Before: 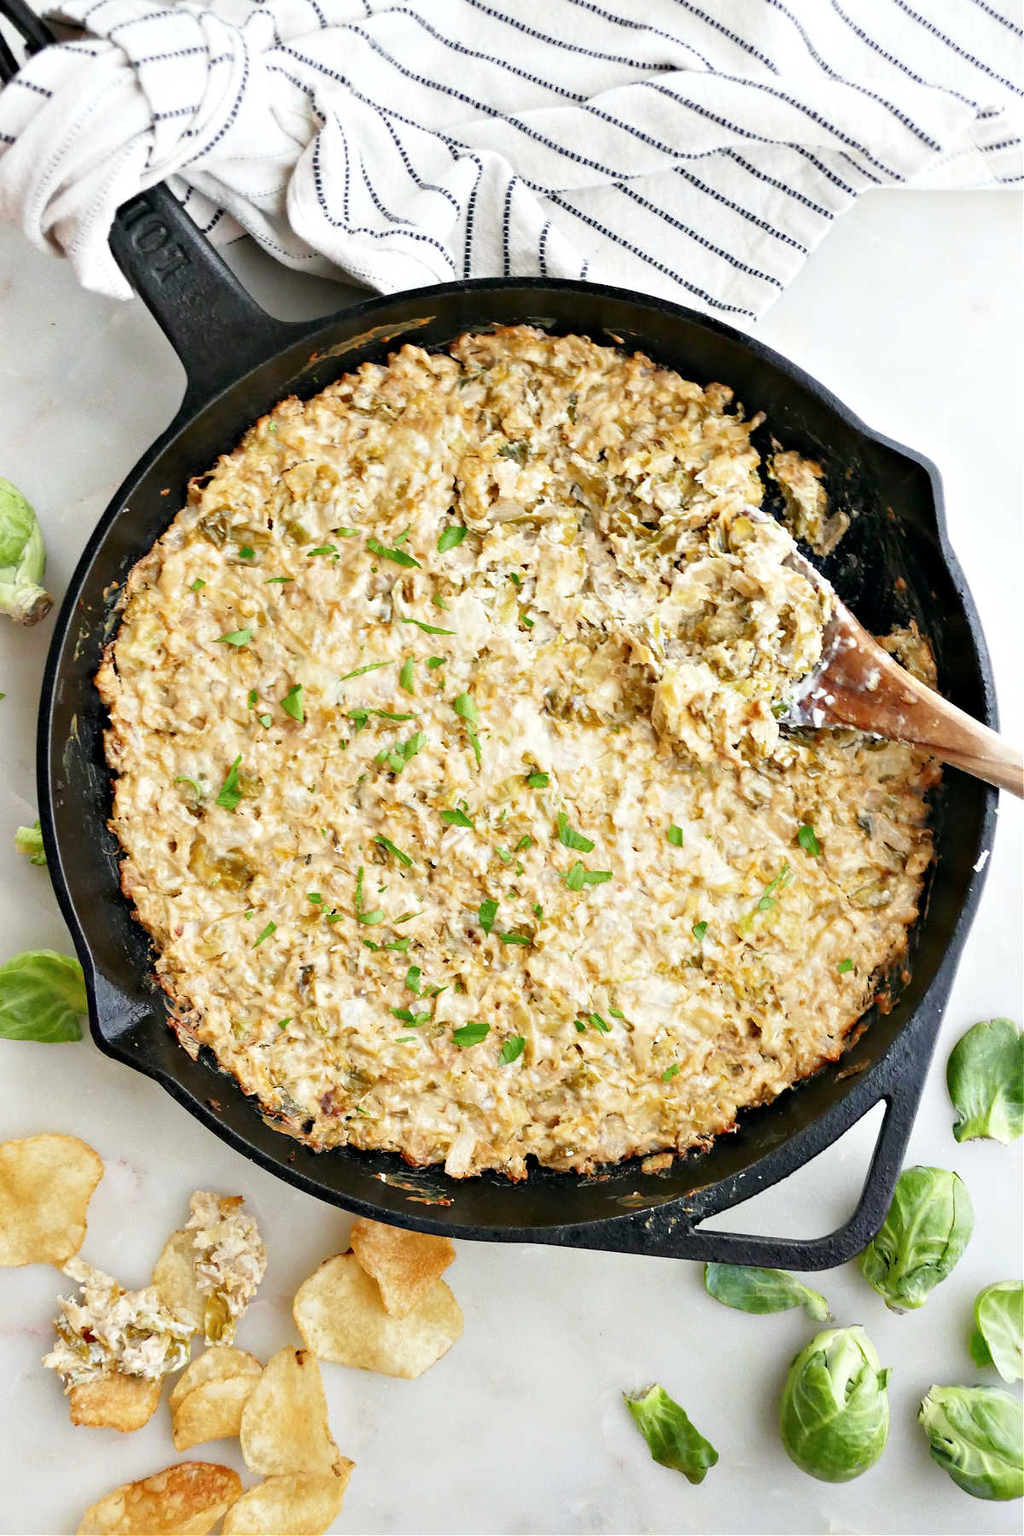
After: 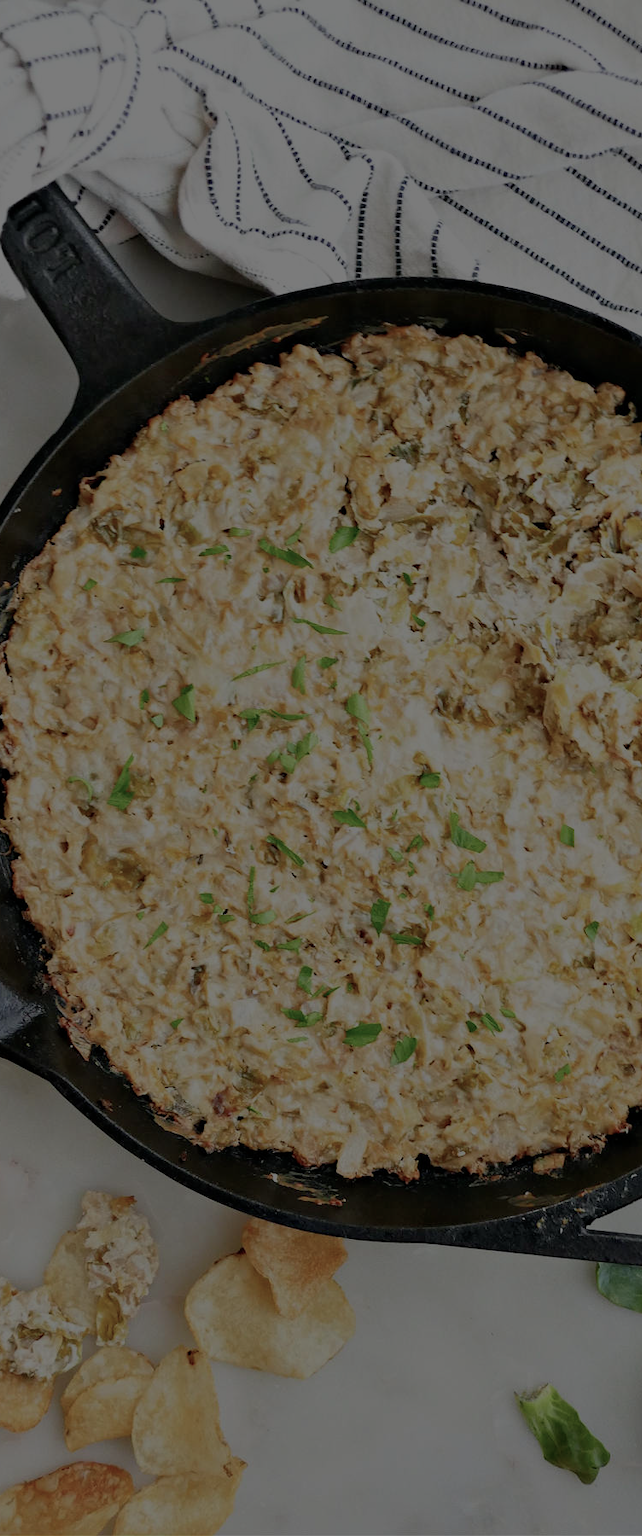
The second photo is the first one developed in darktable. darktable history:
crop: left 10.644%, right 26.528%
color balance rgb: perceptual brilliance grading › global brilliance -48.39%
